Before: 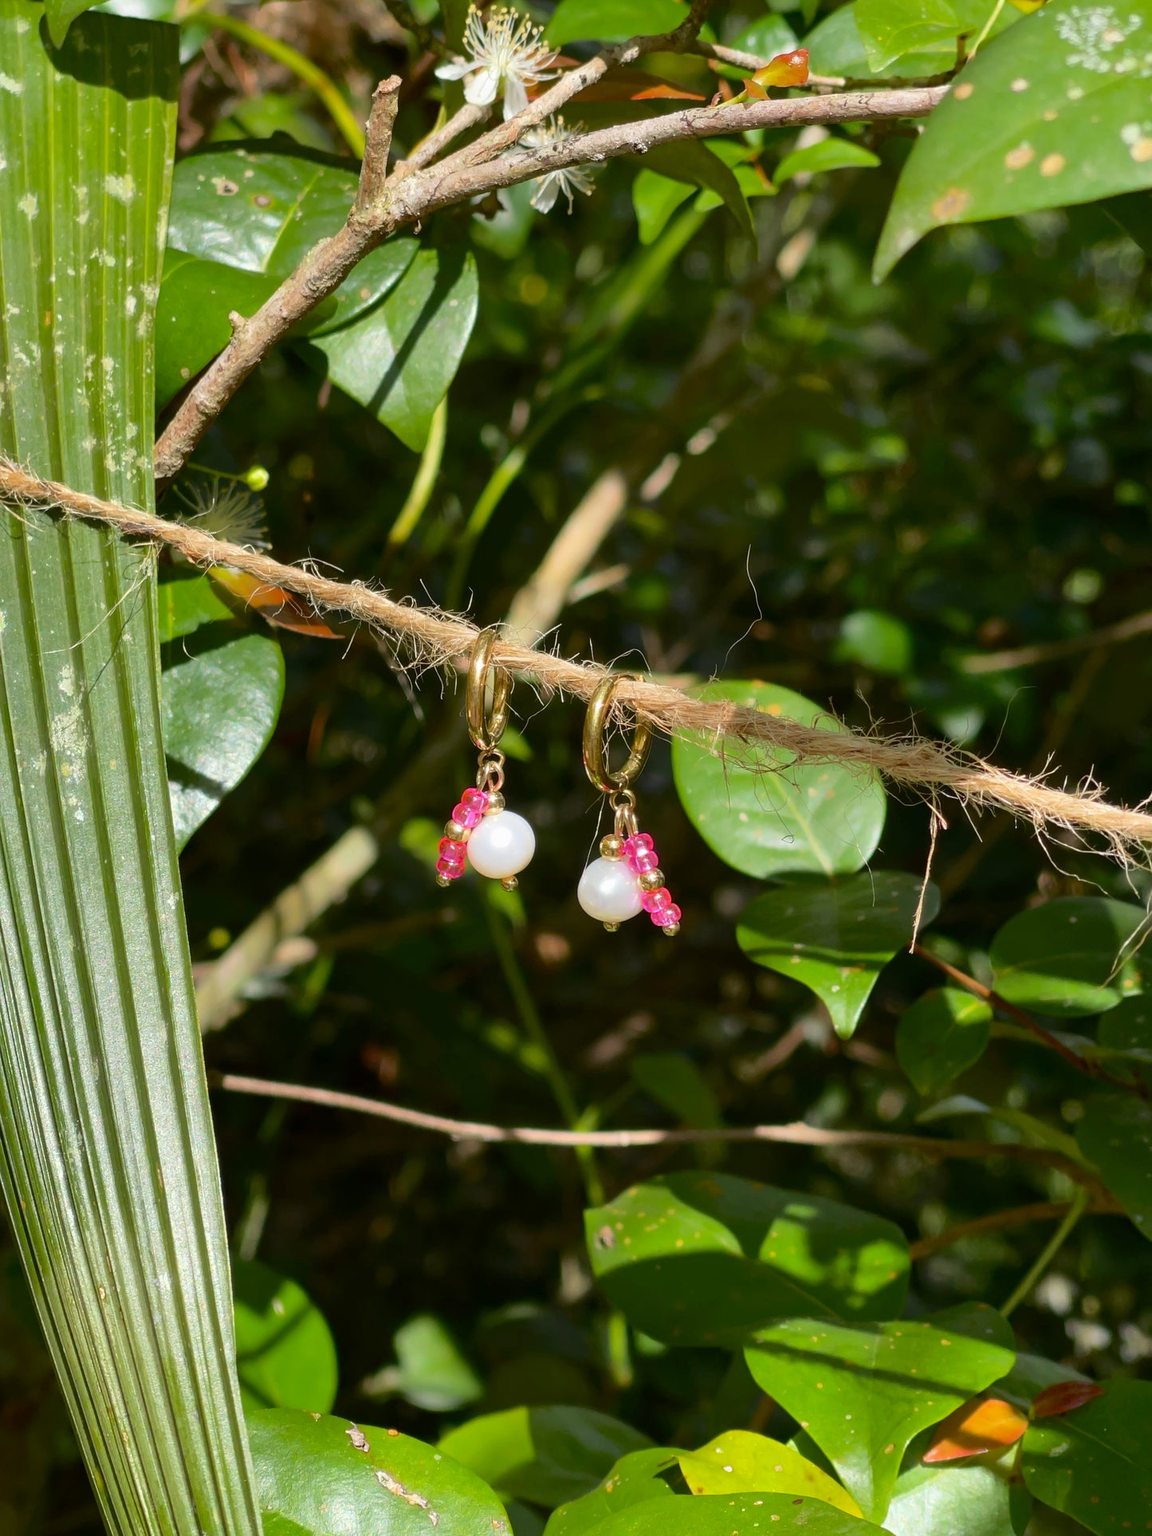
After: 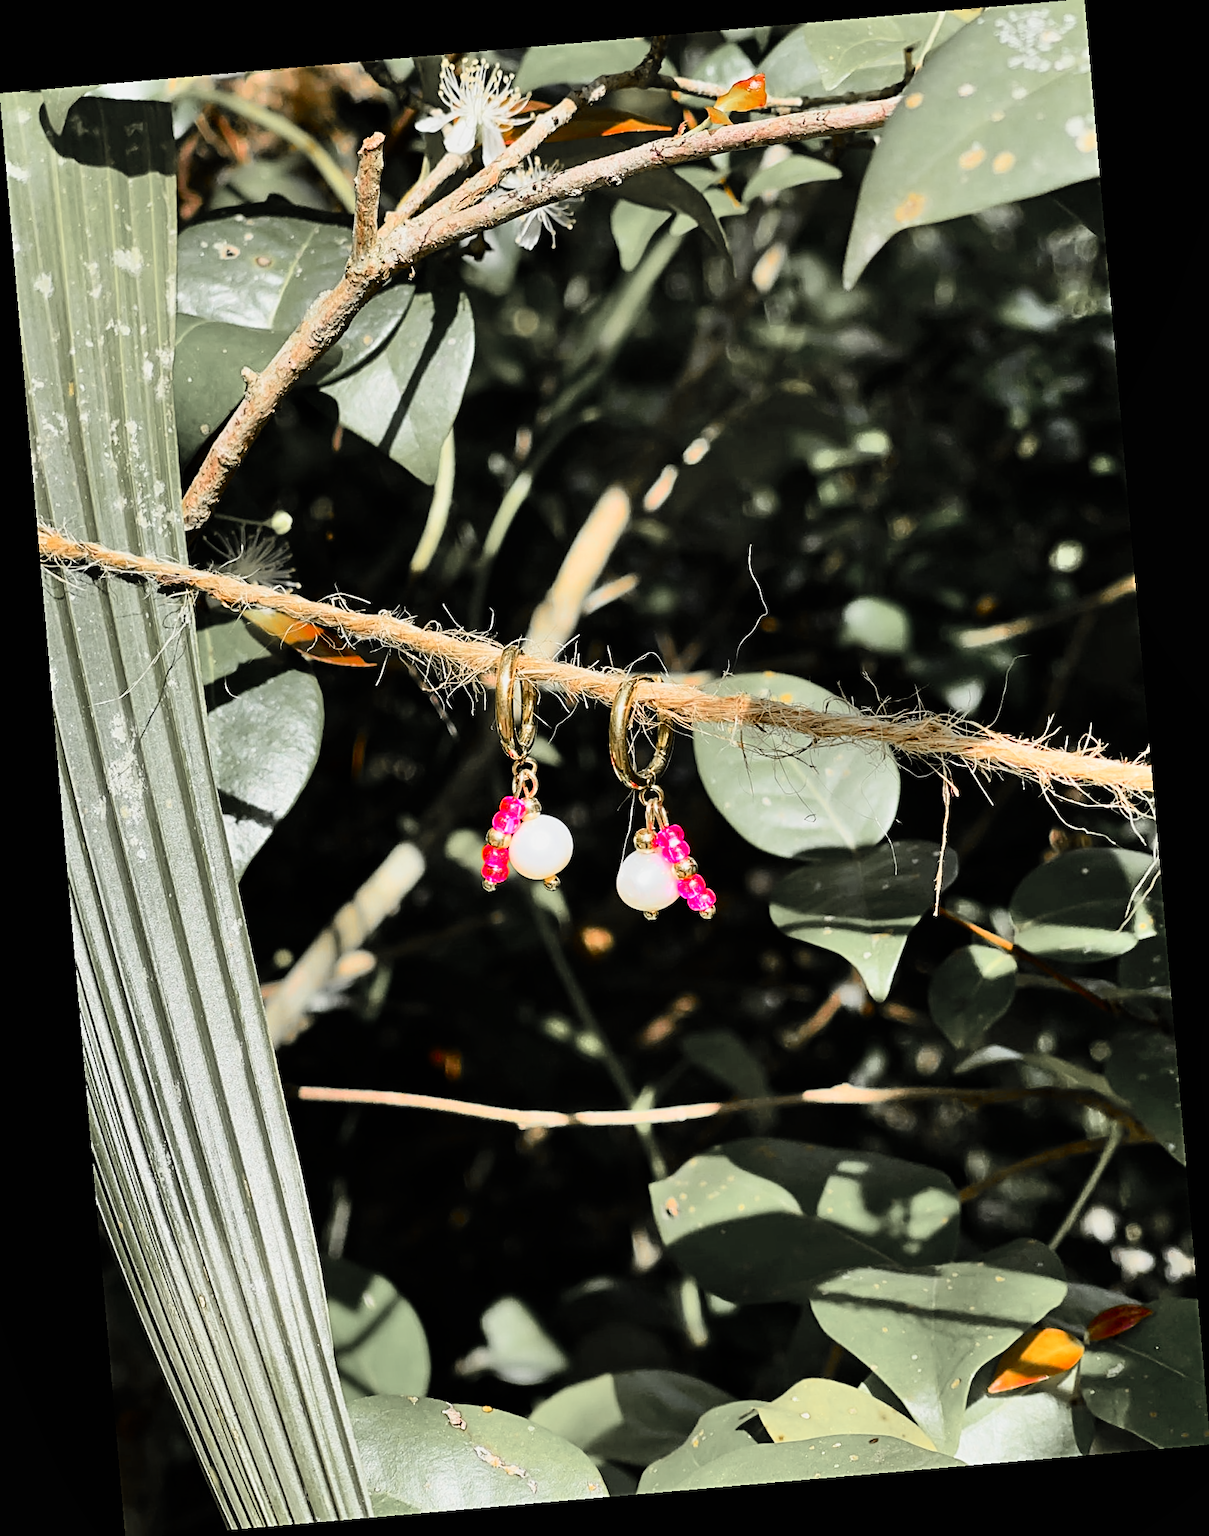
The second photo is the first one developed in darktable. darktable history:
color zones: curves: ch1 [(0, 0.638) (0.193, 0.442) (0.286, 0.15) (0.429, 0.14) (0.571, 0.142) (0.714, 0.154) (0.857, 0.175) (1, 0.638)]
contrast brightness saturation: contrast 0.23, brightness 0.1, saturation 0.29
crop: top 0.05%, bottom 0.098%
rotate and perspective: rotation -4.98°, automatic cropping off
shadows and highlights: highlights 70.7, soften with gaussian
sharpen: radius 2.676, amount 0.669
filmic rgb: black relative exposure -7.65 EV, white relative exposure 4.56 EV, hardness 3.61, contrast 1.25
